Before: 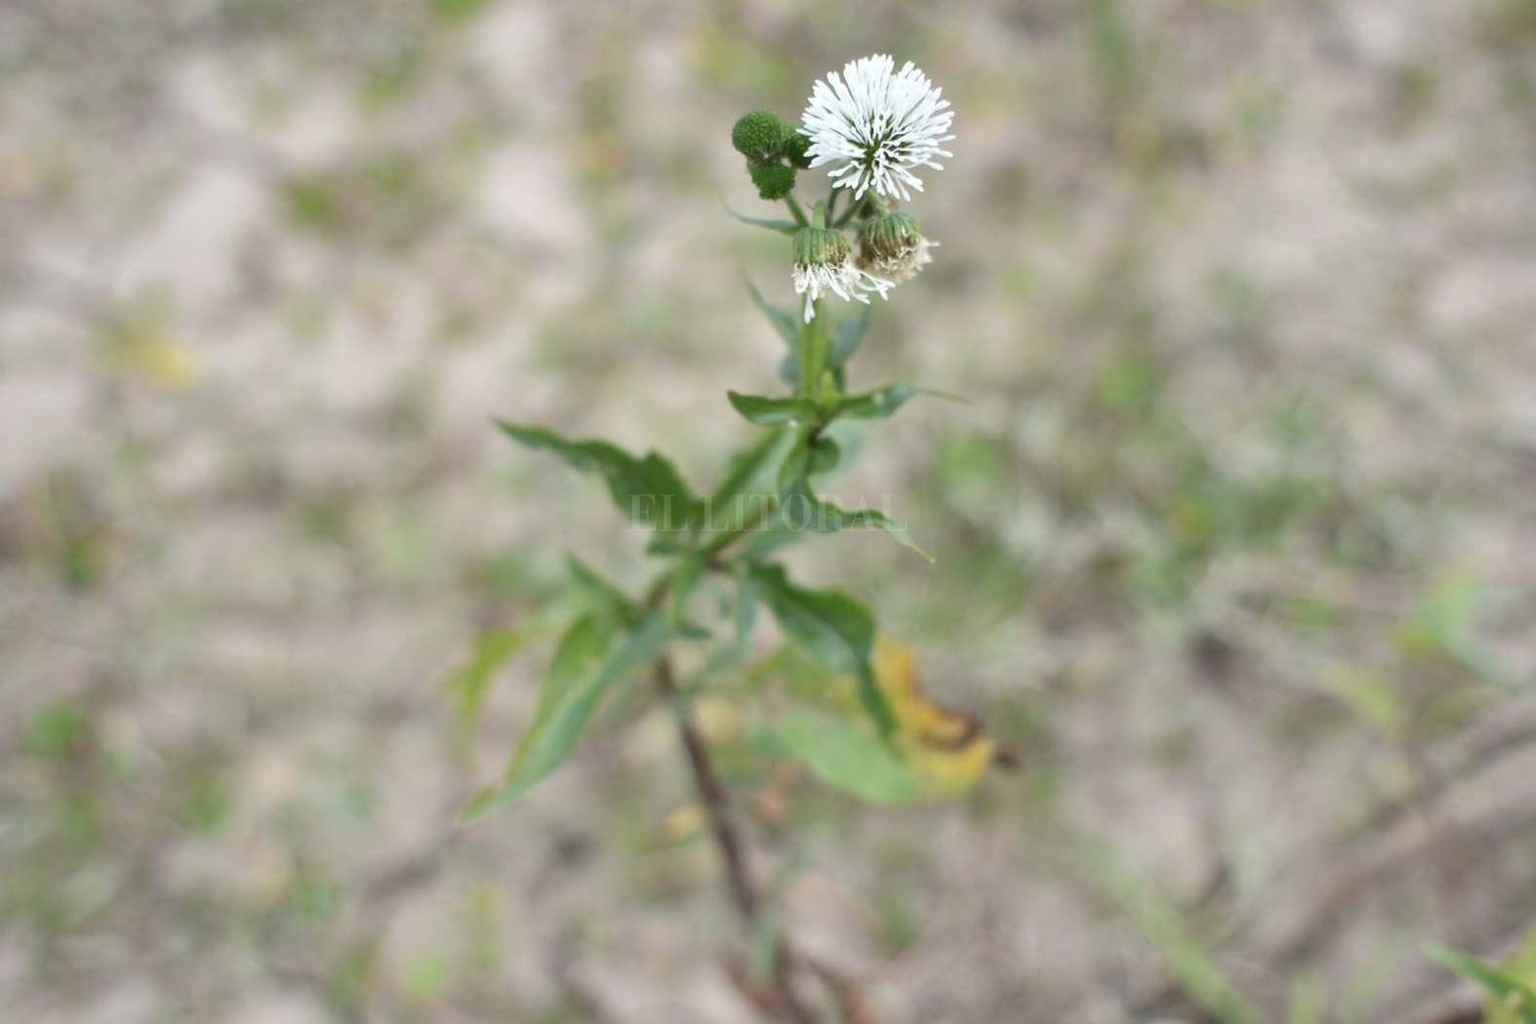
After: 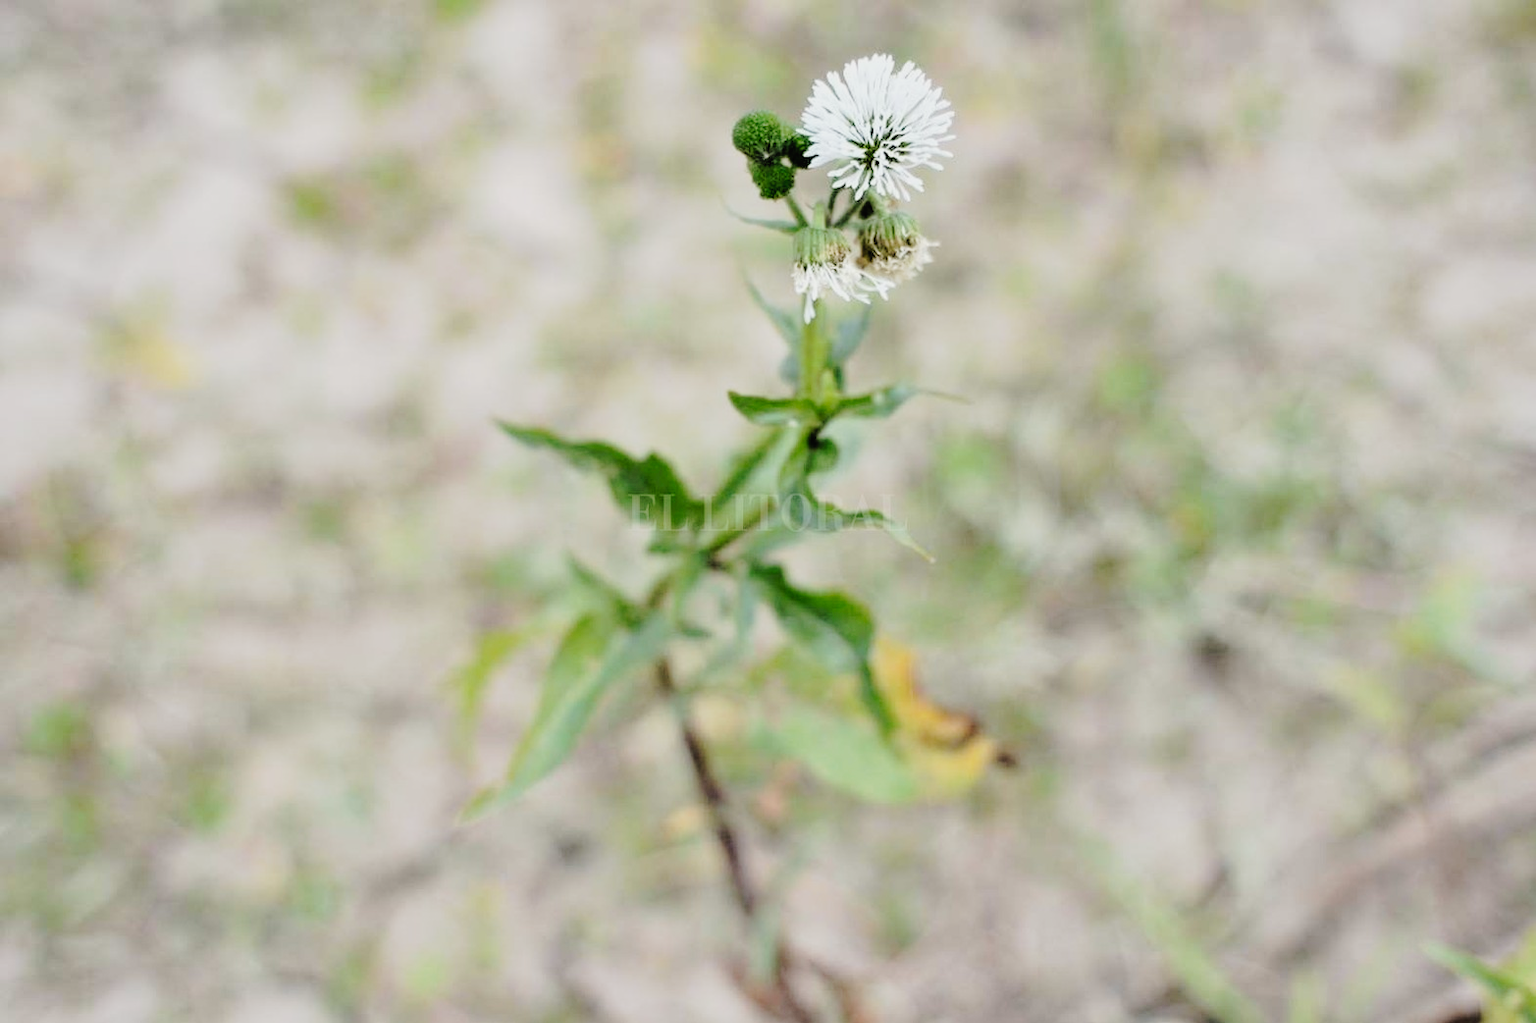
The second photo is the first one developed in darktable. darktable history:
tone curve: curves: ch0 [(0, 0) (0.003, 0.013) (0.011, 0.016) (0.025, 0.021) (0.044, 0.029) (0.069, 0.039) (0.1, 0.056) (0.136, 0.085) (0.177, 0.14) (0.224, 0.201) (0.277, 0.28) (0.335, 0.372) (0.399, 0.475) (0.468, 0.567) (0.543, 0.643) (0.623, 0.722) (0.709, 0.801) (0.801, 0.859) (0.898, 0.927) (1, 1)], preserve colors none
filmic rgb: black relative exposure -3.31 EV, white relative exposure 3.45 EV, hardness 2.36, contrast 1.103
